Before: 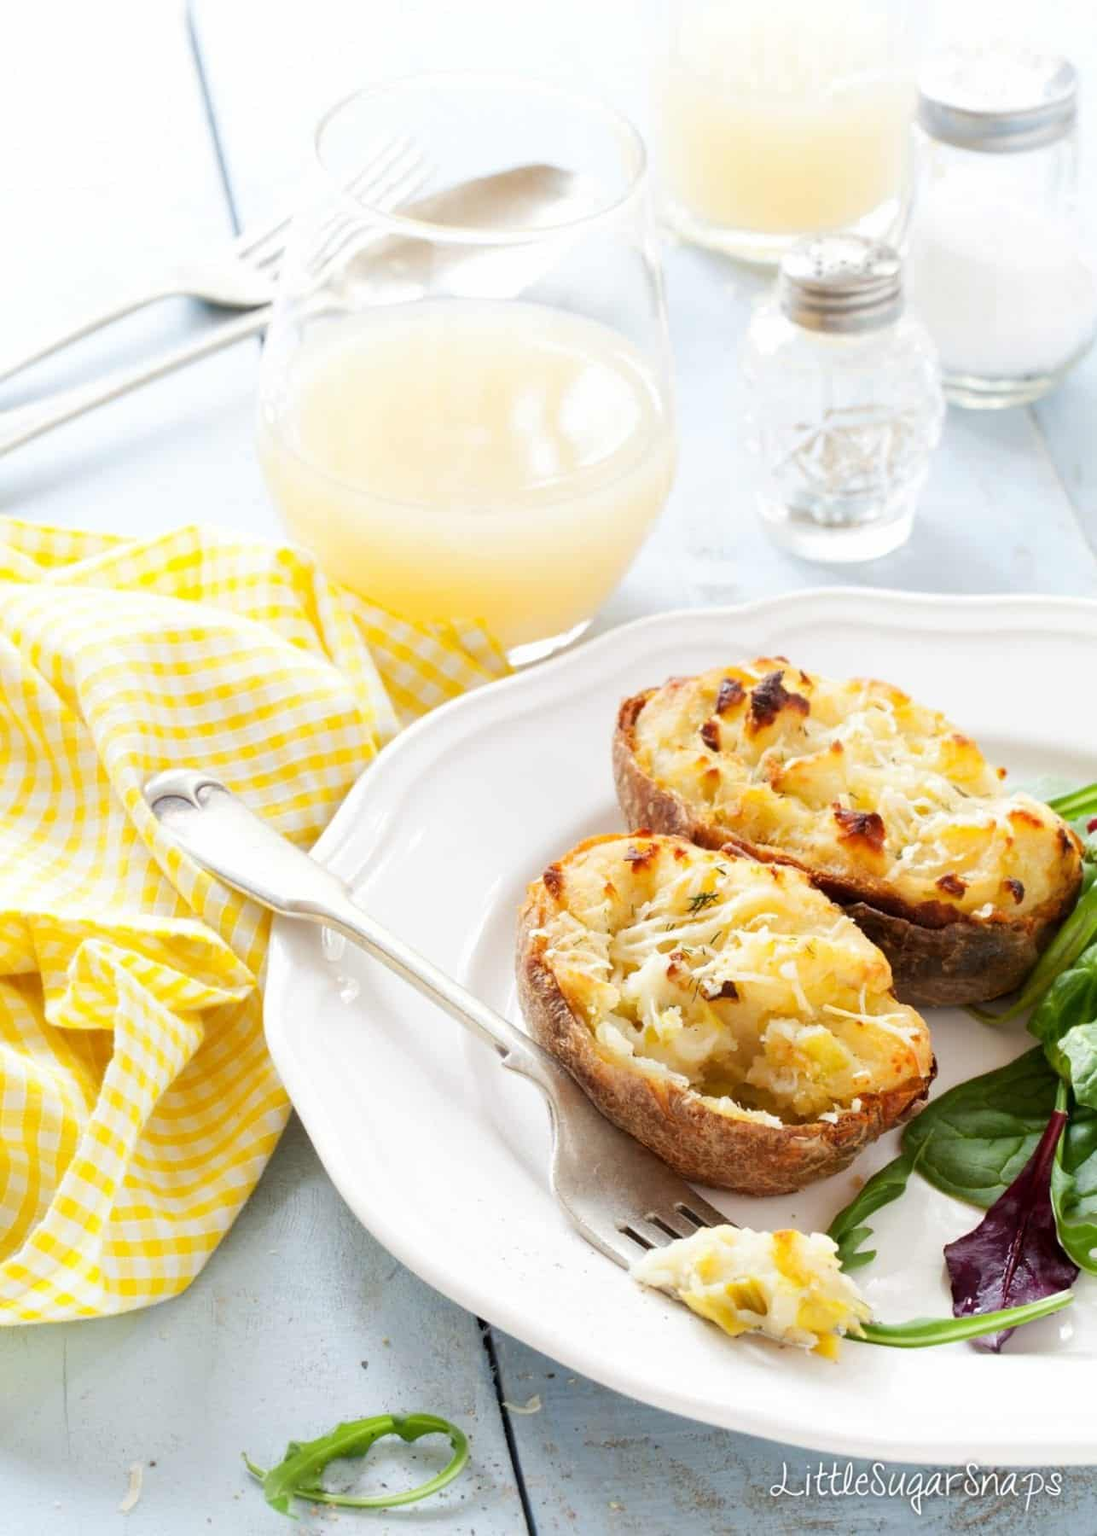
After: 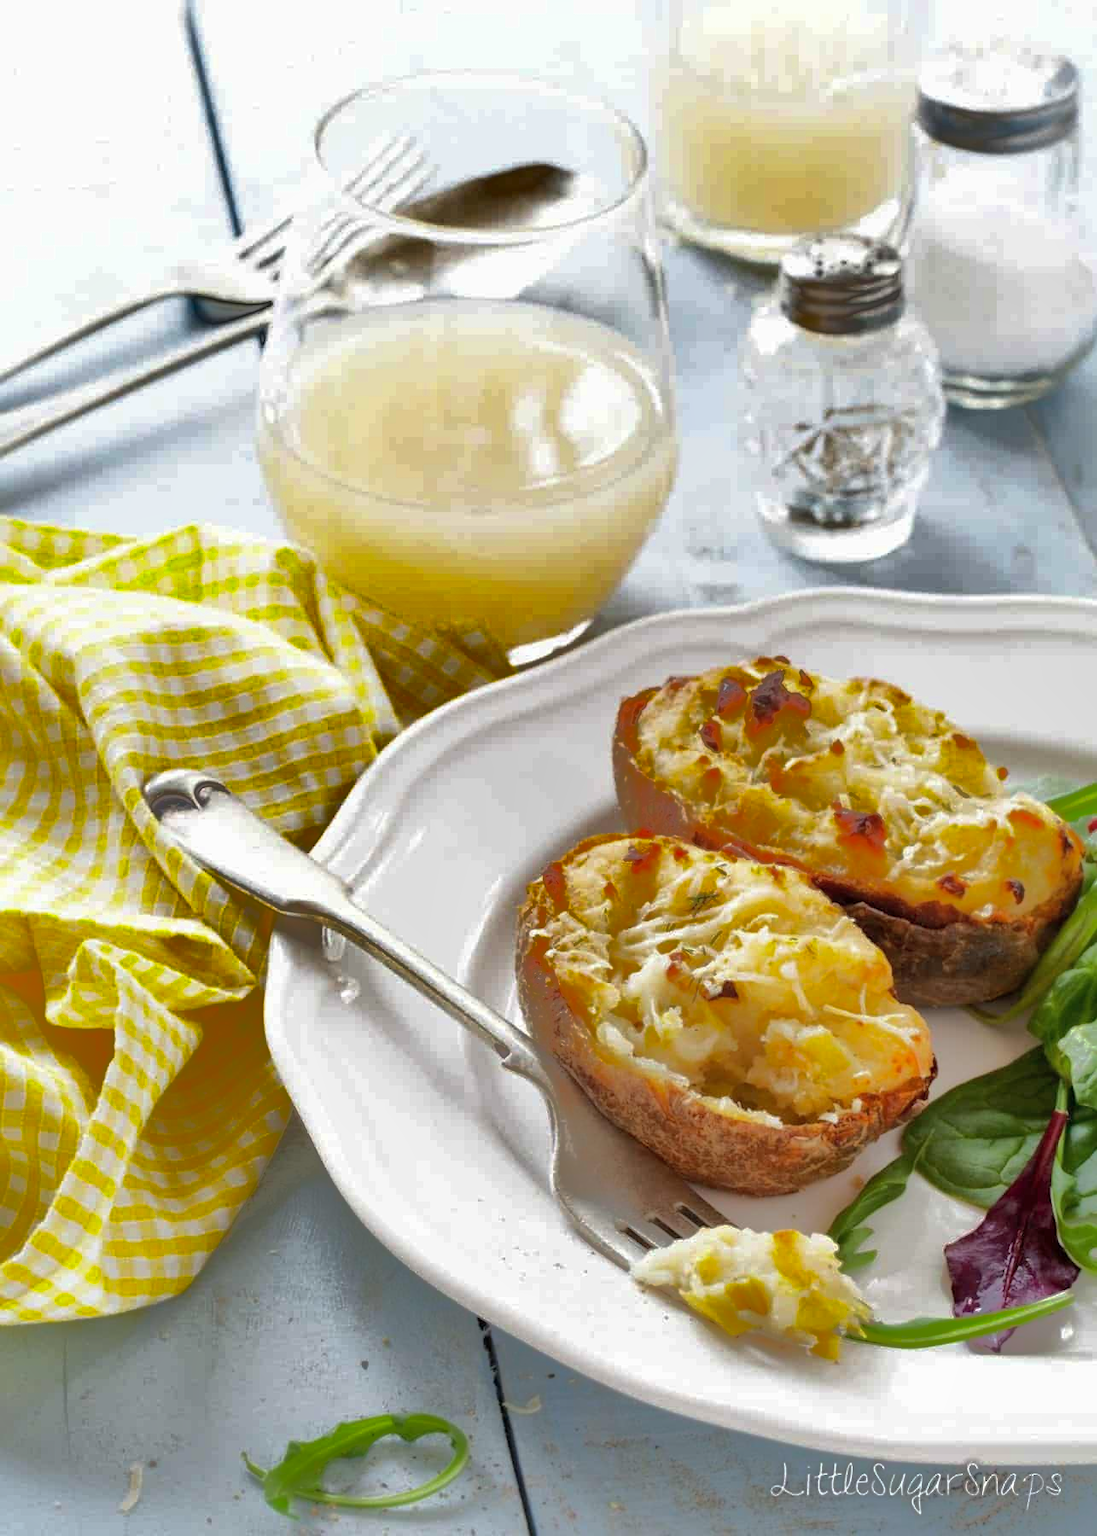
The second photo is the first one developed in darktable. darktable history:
shadows and highlights: shadows 38.61, highlights -75.49
